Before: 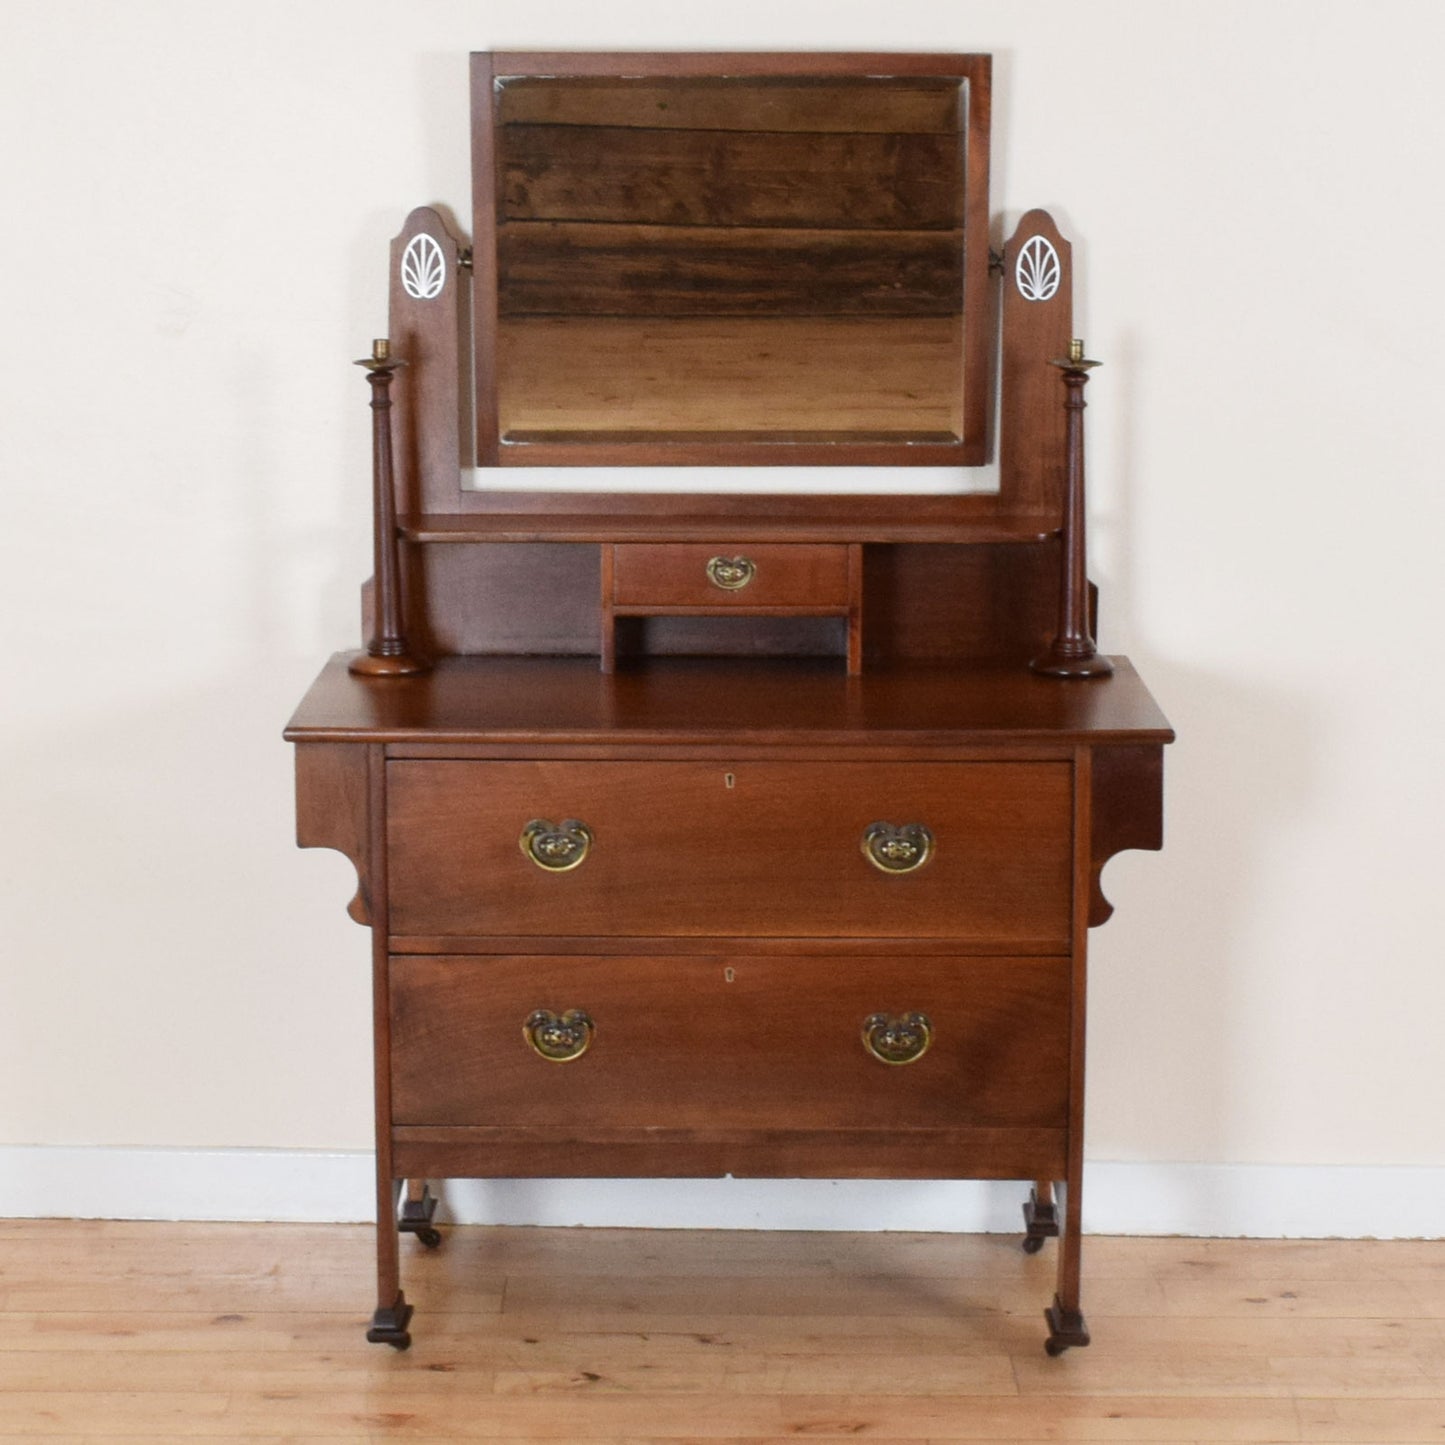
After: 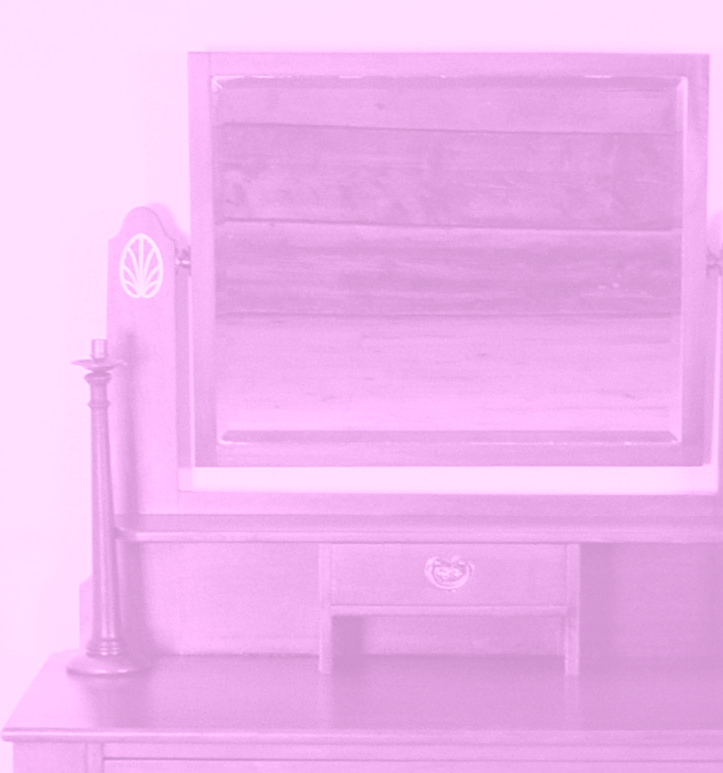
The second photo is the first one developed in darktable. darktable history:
local contrast: highlights 100%, shadows 100%, detail 120%, midtone range 0.2
colorize: hue 331.2°, saturation 75%, source mix 30.28%, lightness 70.52%, version 1
sharpen: radius 2.167, amount 0.381, threshold 0
crop: left 19.556%, right 30.401%, bottom 46.458%
